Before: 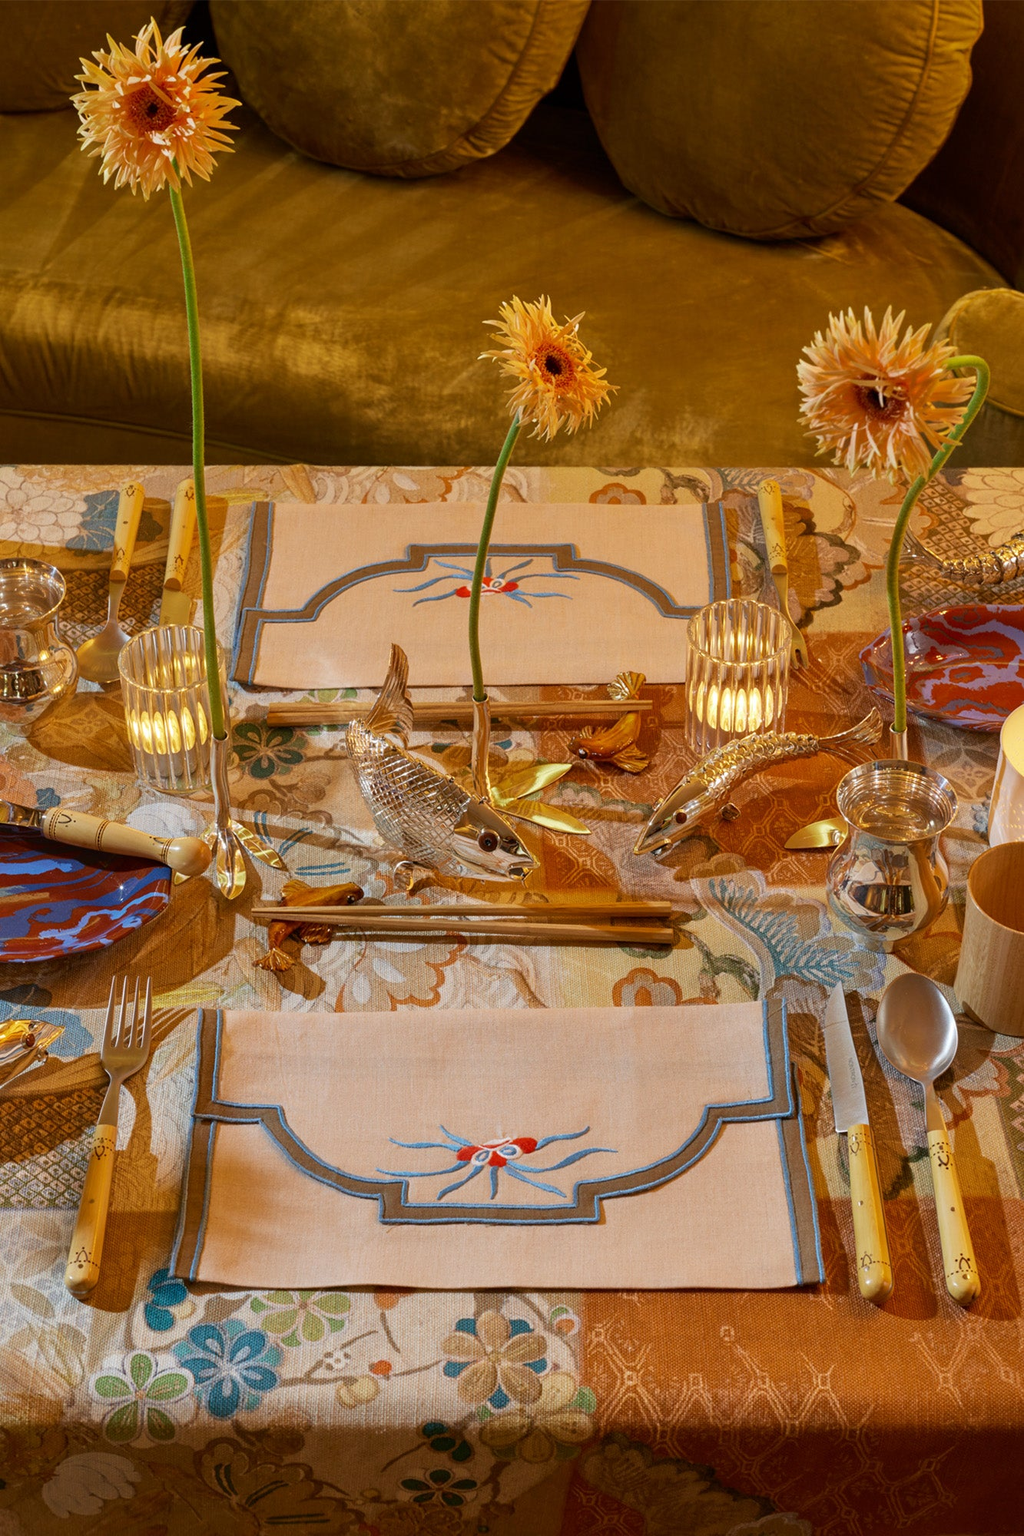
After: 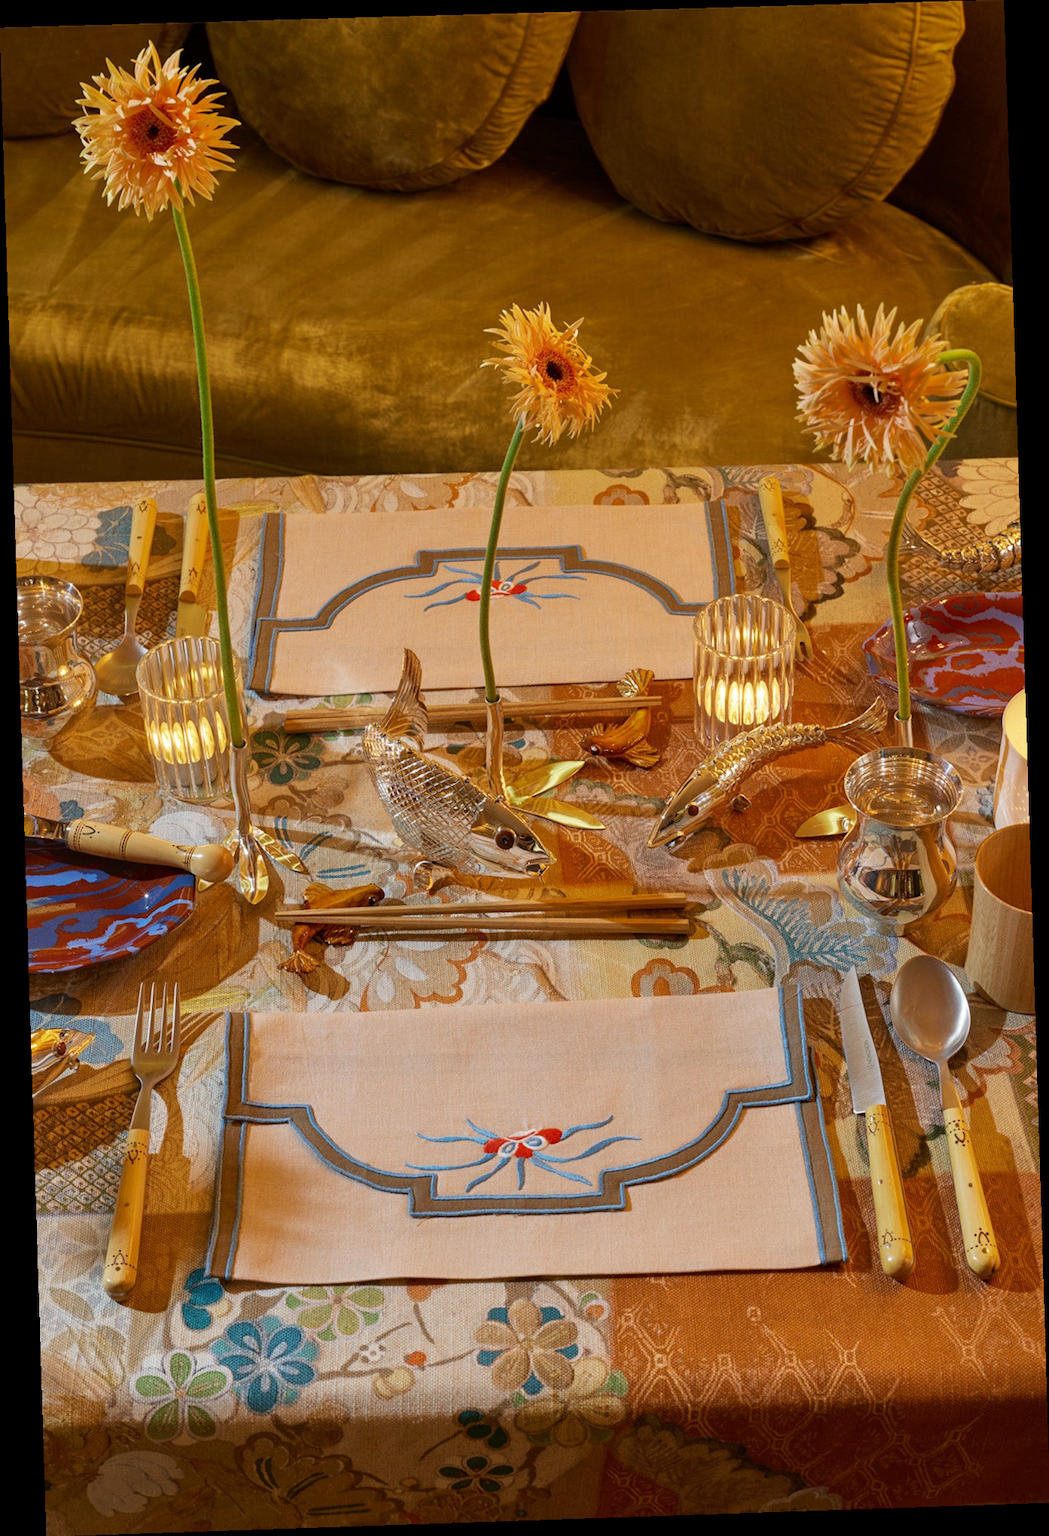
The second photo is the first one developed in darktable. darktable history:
rotate and perspective: rotation -1.77°, lens shift (horizontal) 0.004, automatic cropping off
split-toning: shadows › saturation 0.61, highlights › saturation 0.58, balance -28.74, compress 87.36%
